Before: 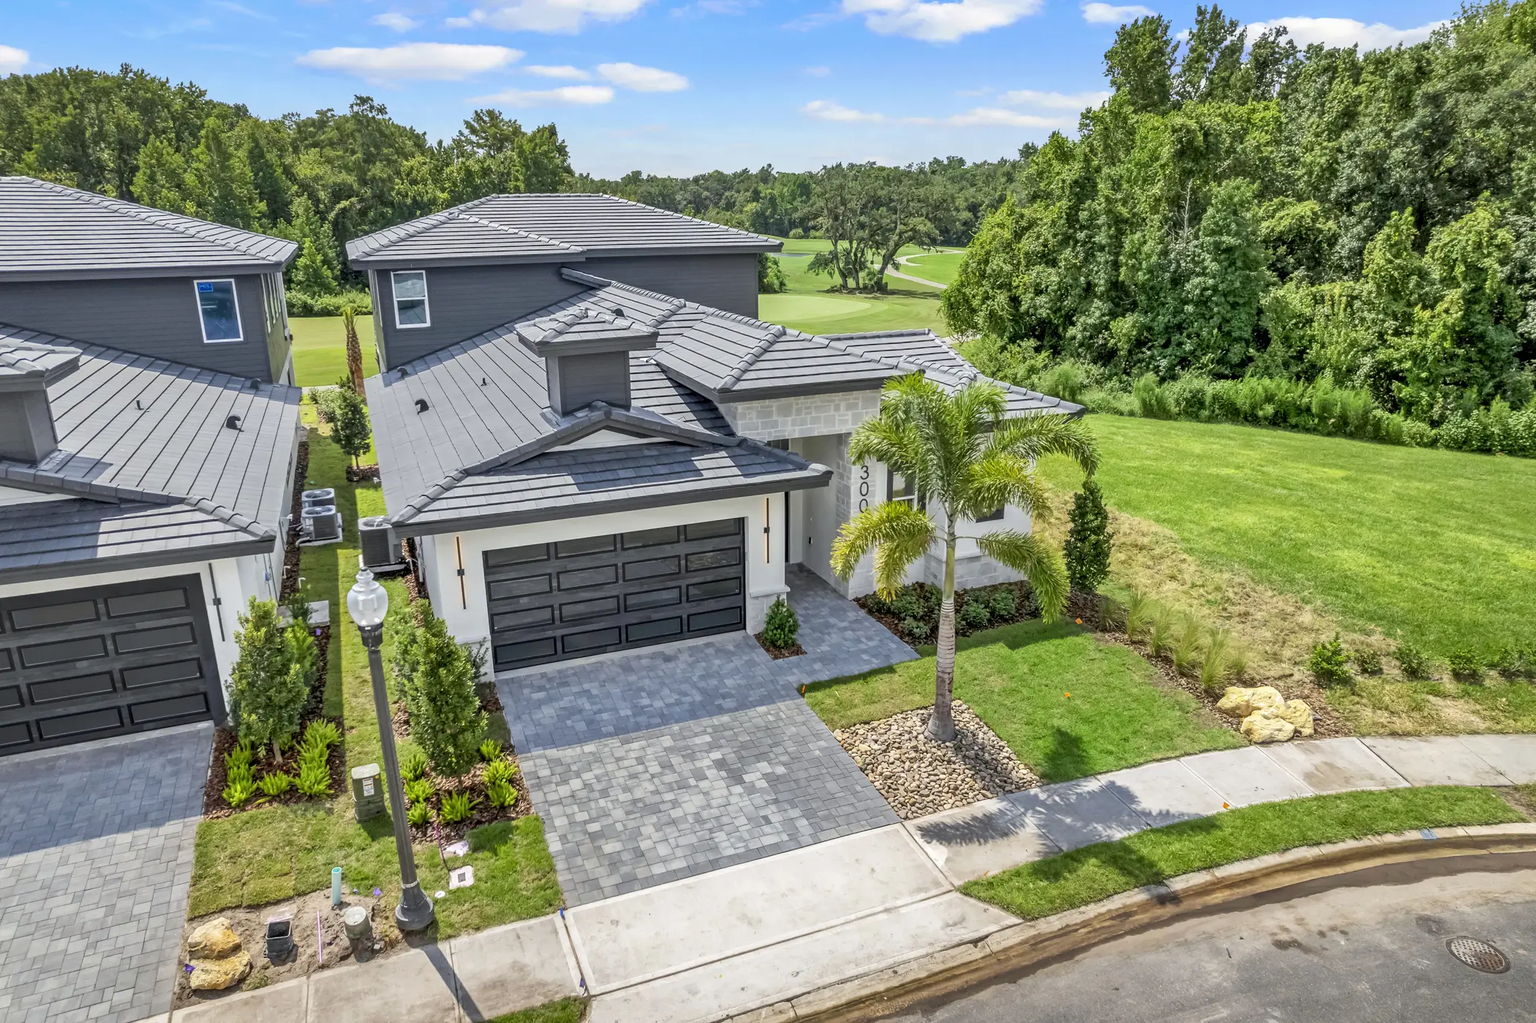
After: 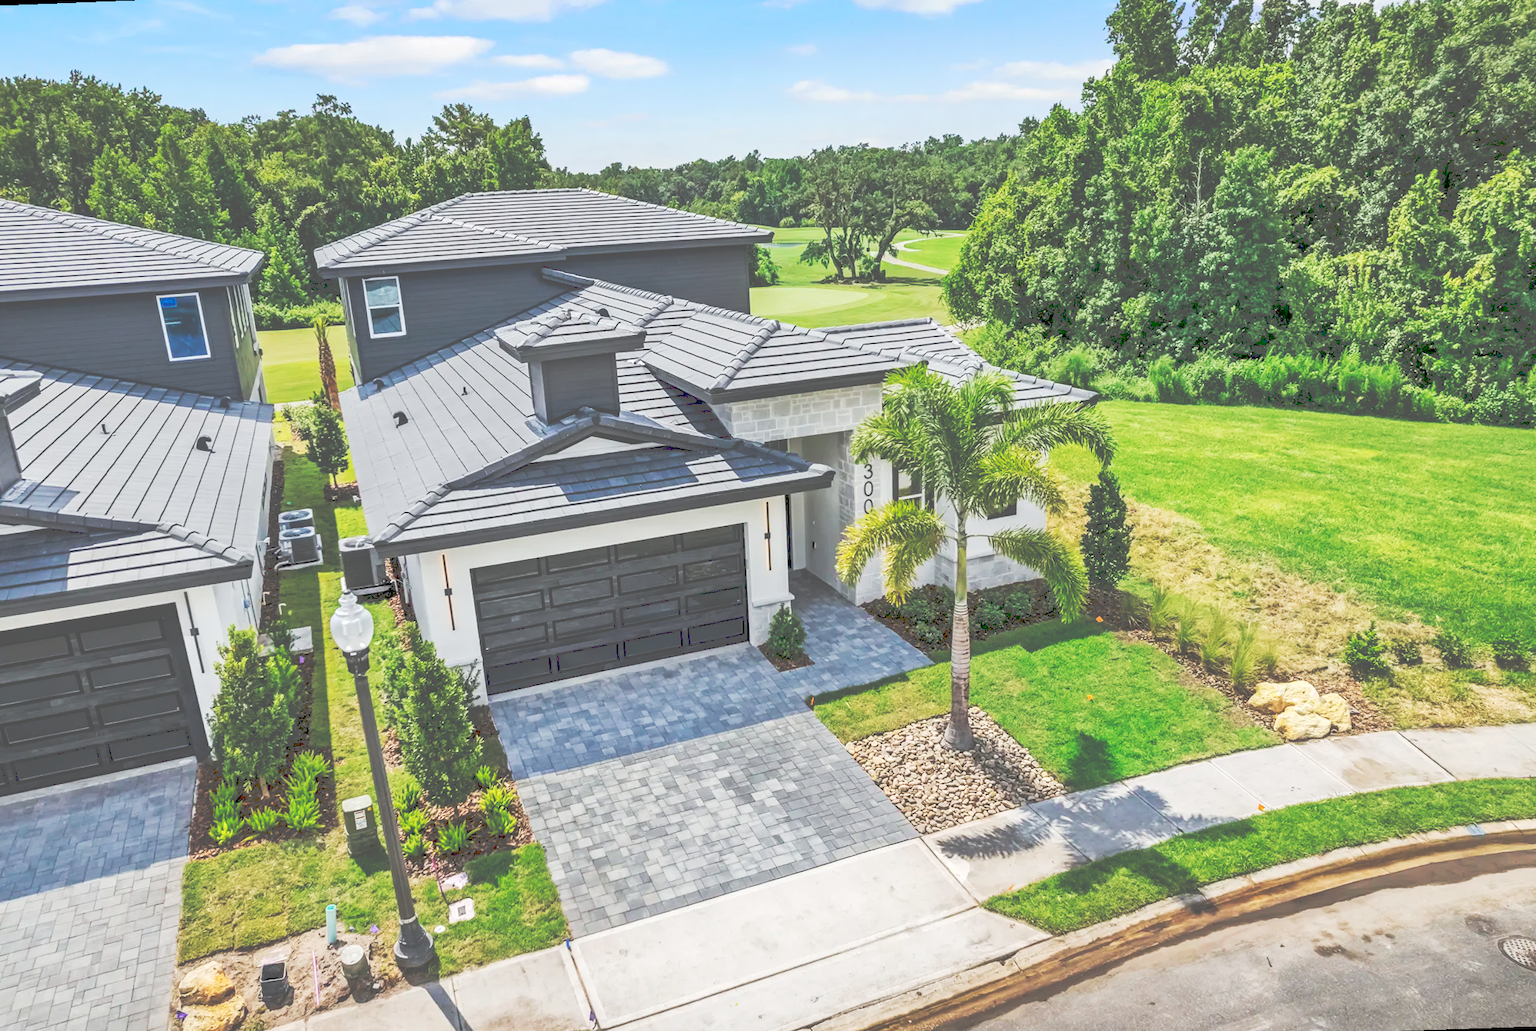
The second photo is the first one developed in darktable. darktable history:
tone curve: curves: ch0 [(0, 0) (0.003, 0.334) (0.011, 0.338) (0.025, 0.338) (0.044, 0.338) (0.069, 0.339) (0.1, 0.342) (0.136, 0.343) (0.177, 0.349) (0.224, 0.36) (0.277, 0.385) (0.335, 0.42) (0.399, 0.465) (0.468, 0.535) (0.543, 0.632) (0.623, 0.73) (0.709, 0.814) (0.801, 0.879) (0.898, 0.935) (1, 1)], preserve colors none
rotate and perspective: rotation -2.12°, lens shift (vertical) 0.009, lens shift (horizontal) -0.008, automatic cropping original format, crop left 0.036, crop right 0.964, crop top 0.05, crop bottom 0.959
